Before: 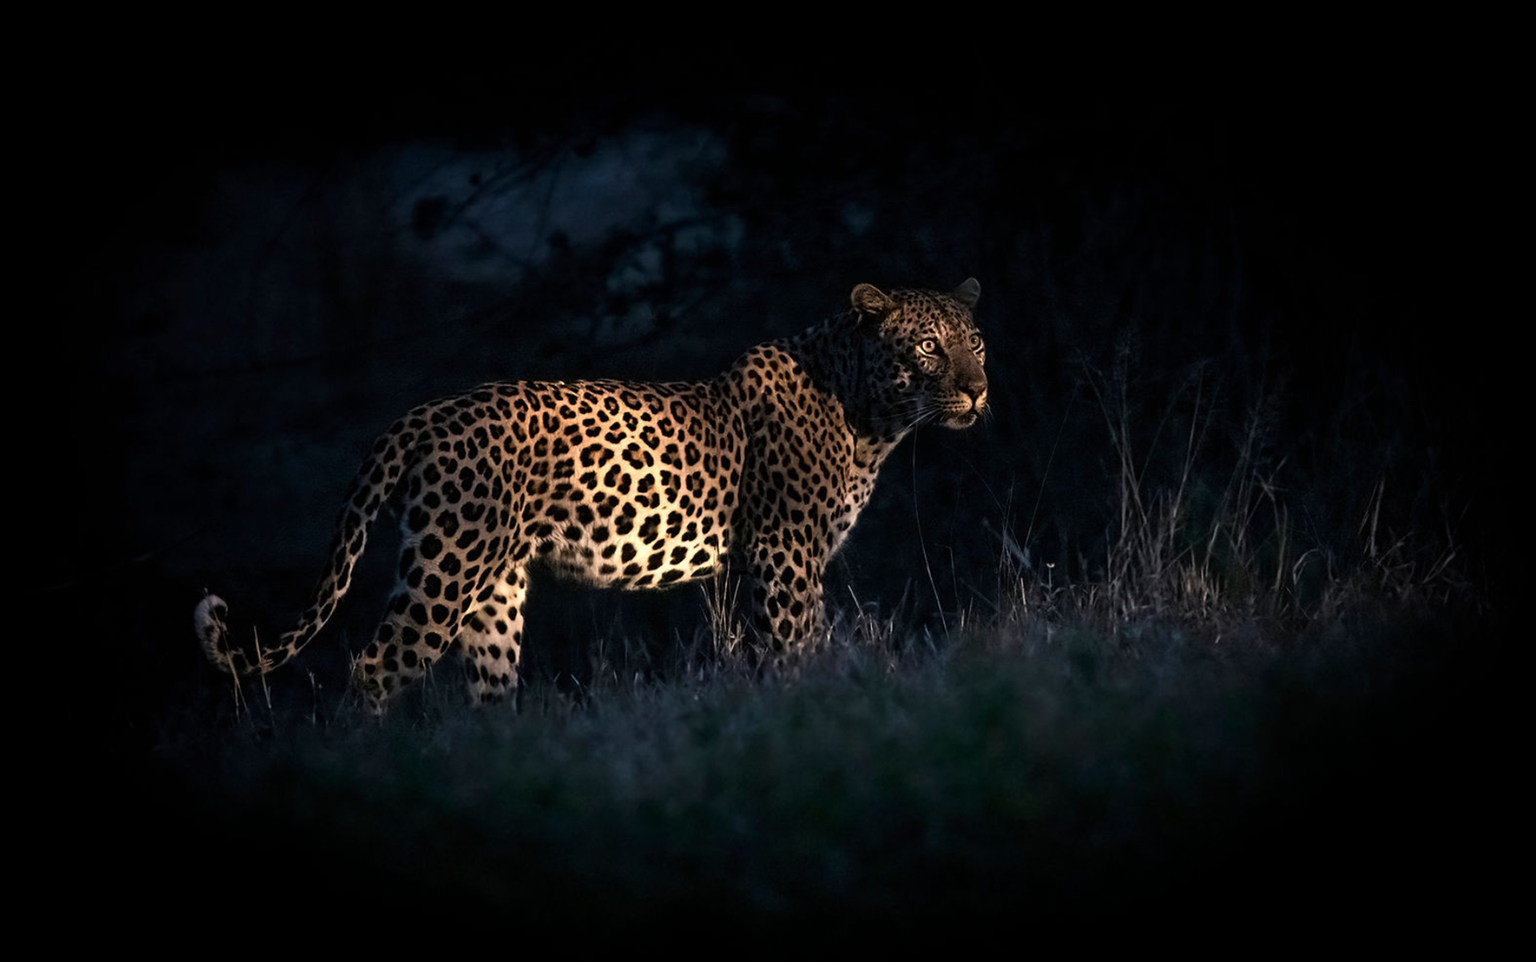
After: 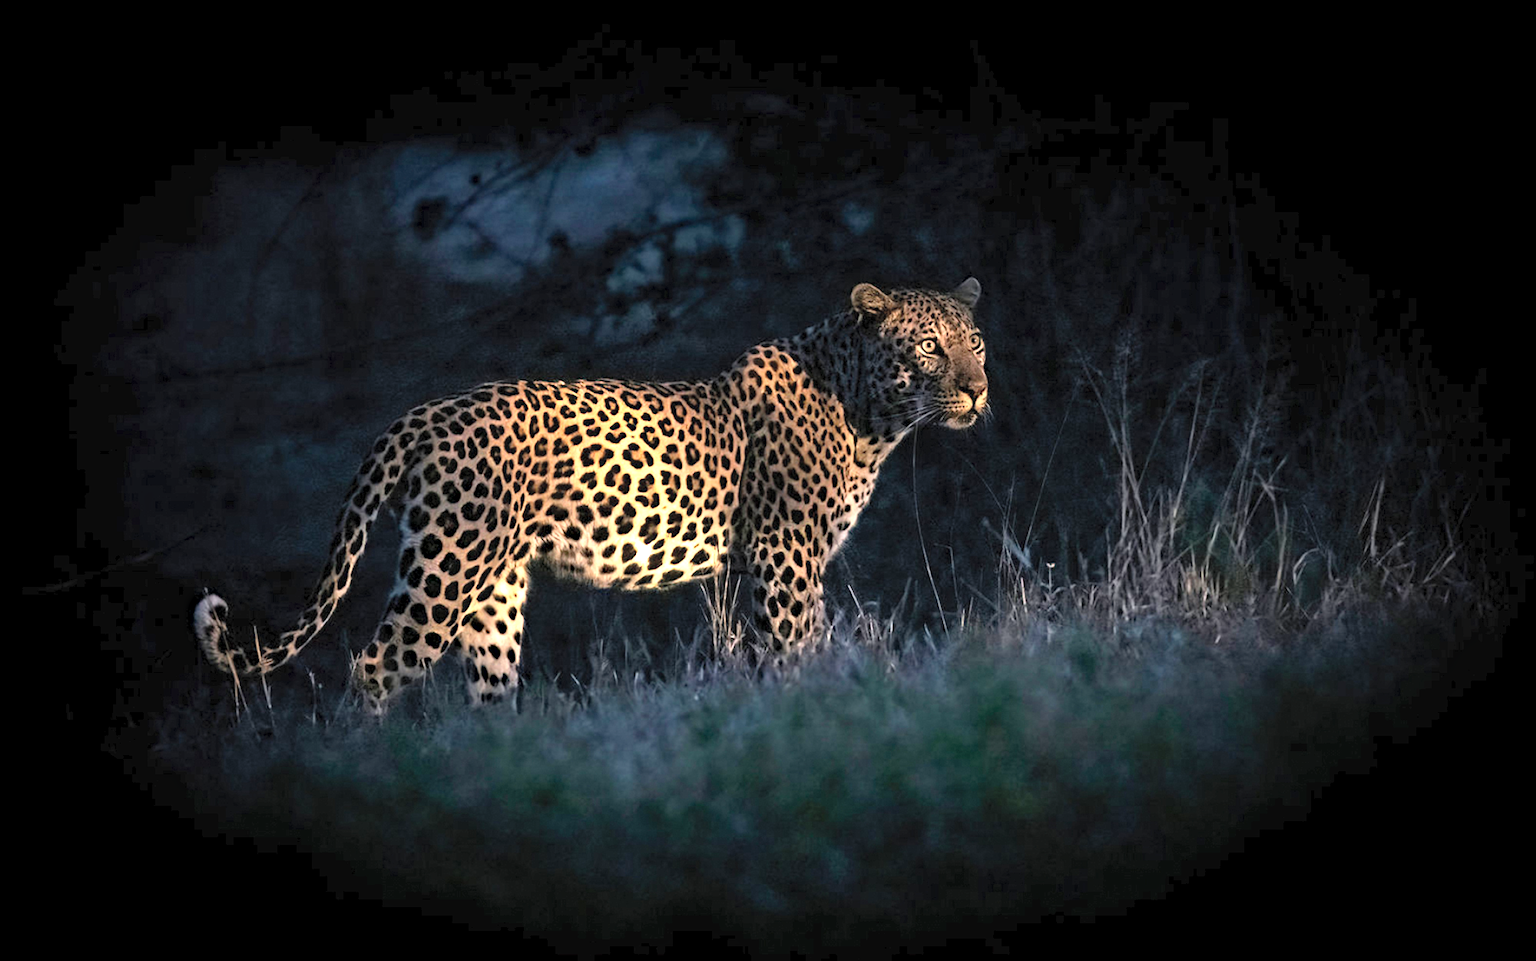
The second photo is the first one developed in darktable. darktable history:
contrast brightness saturation: contrast 0.1, brightness 0.3, saturation 0.14
exposure: exposure 0.921 EV, compensate highlight preservation false
haze removal: compatibility mode true, adaptive false
